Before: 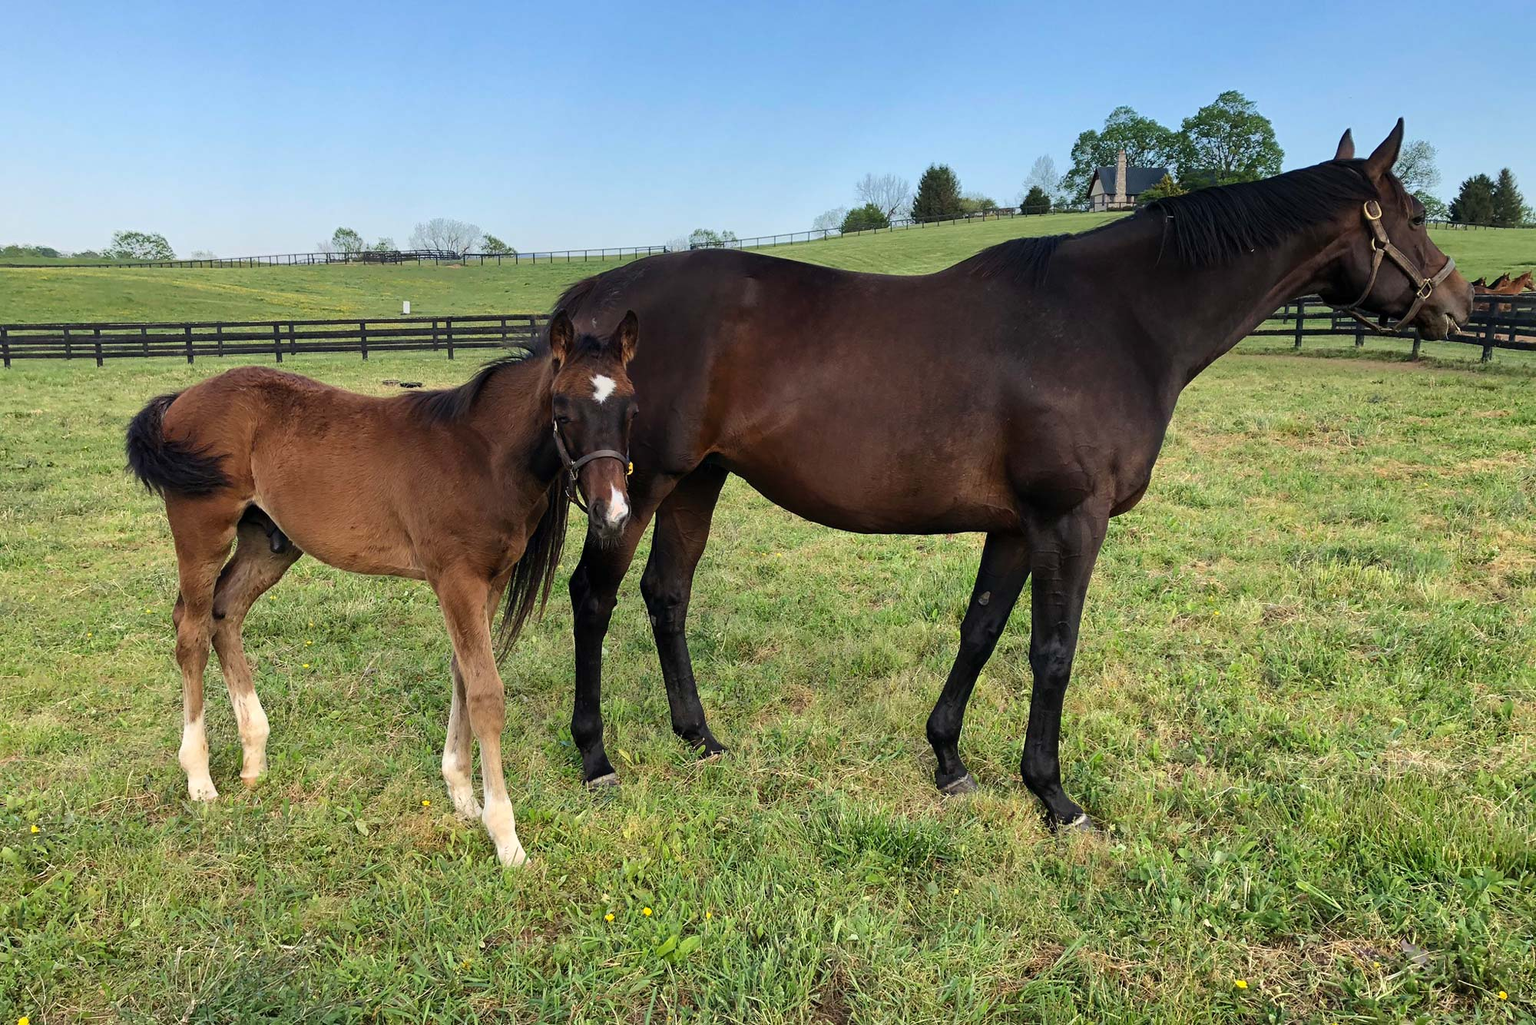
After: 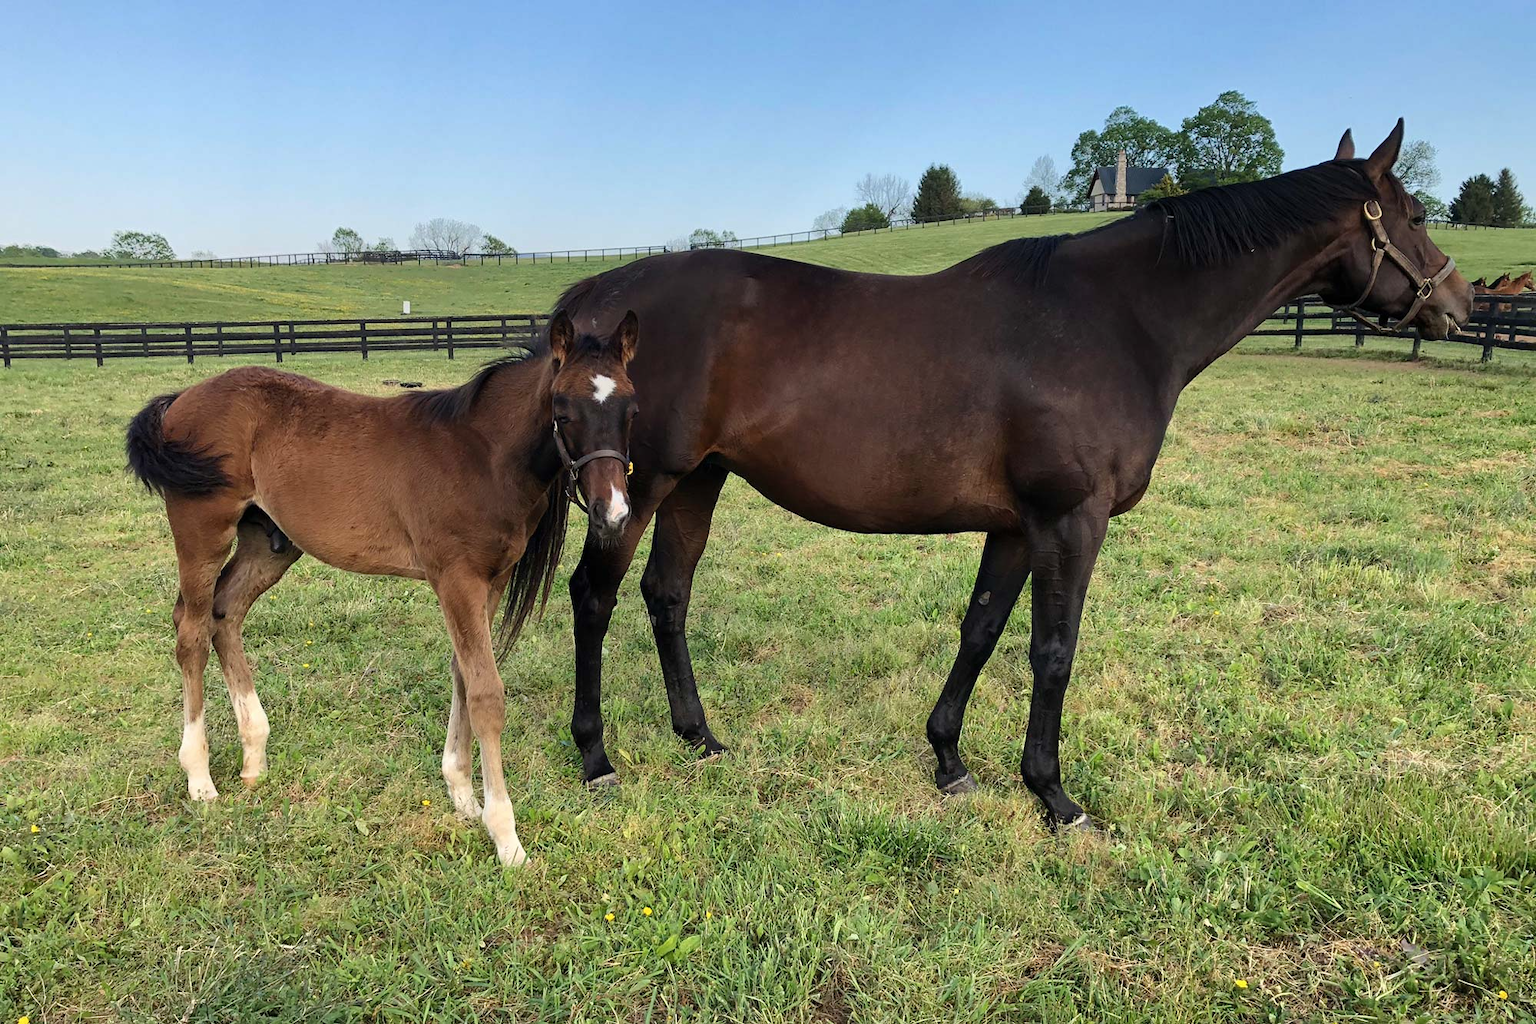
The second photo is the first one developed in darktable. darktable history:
contrast brightness saturation: contrast 0.014, saturation -0.067
